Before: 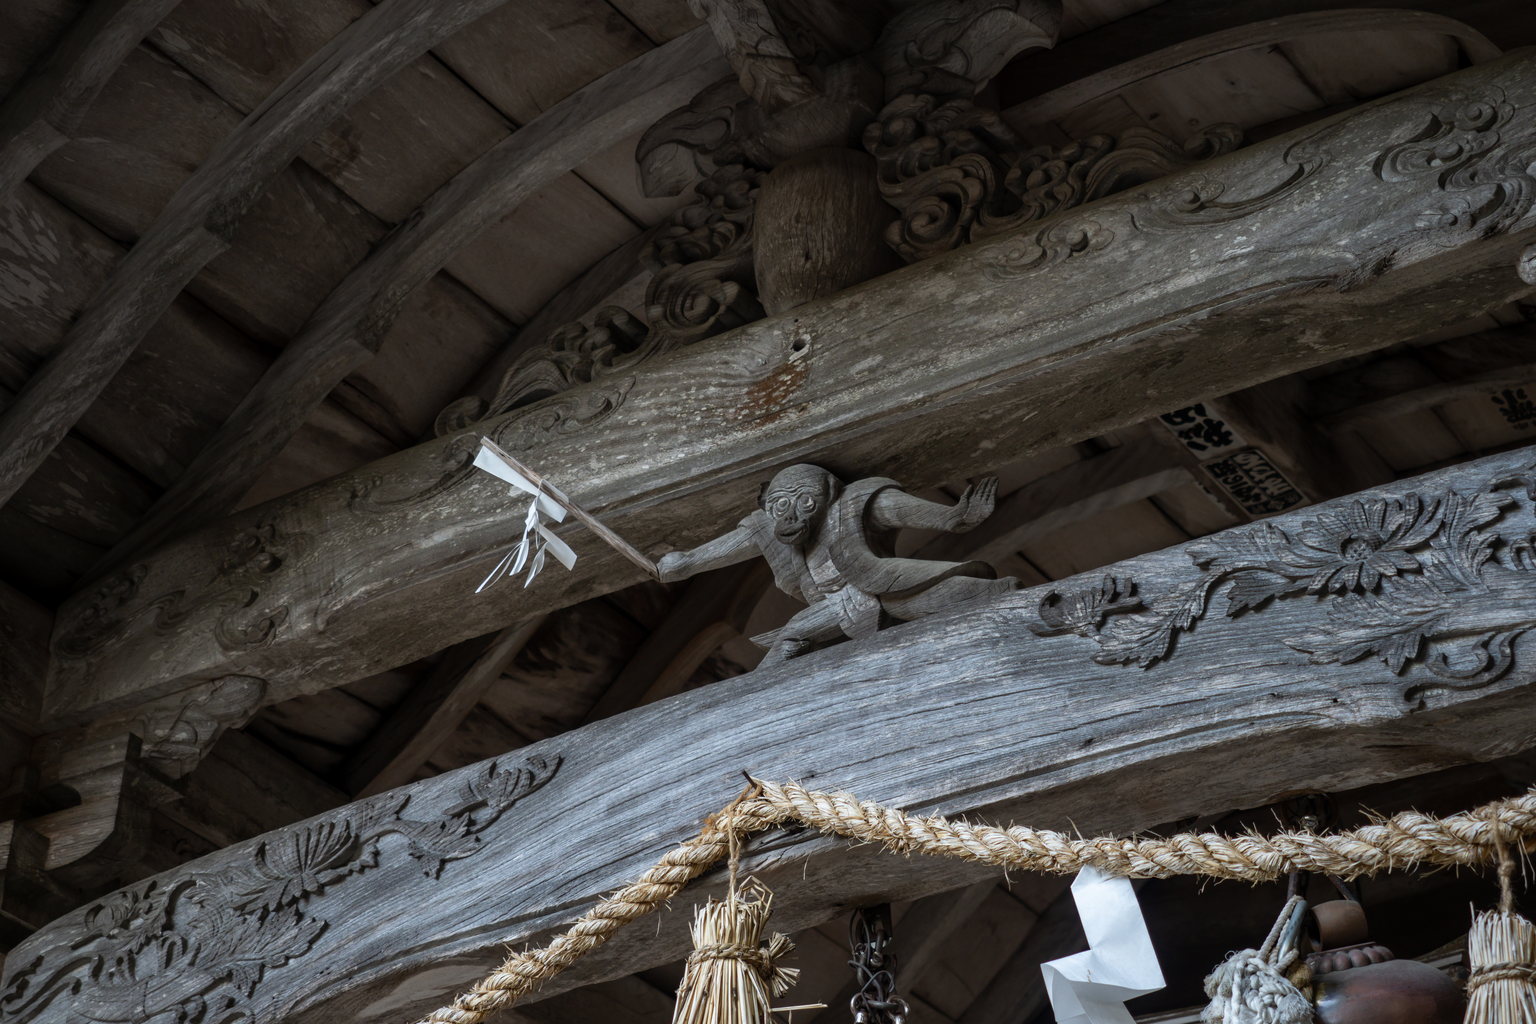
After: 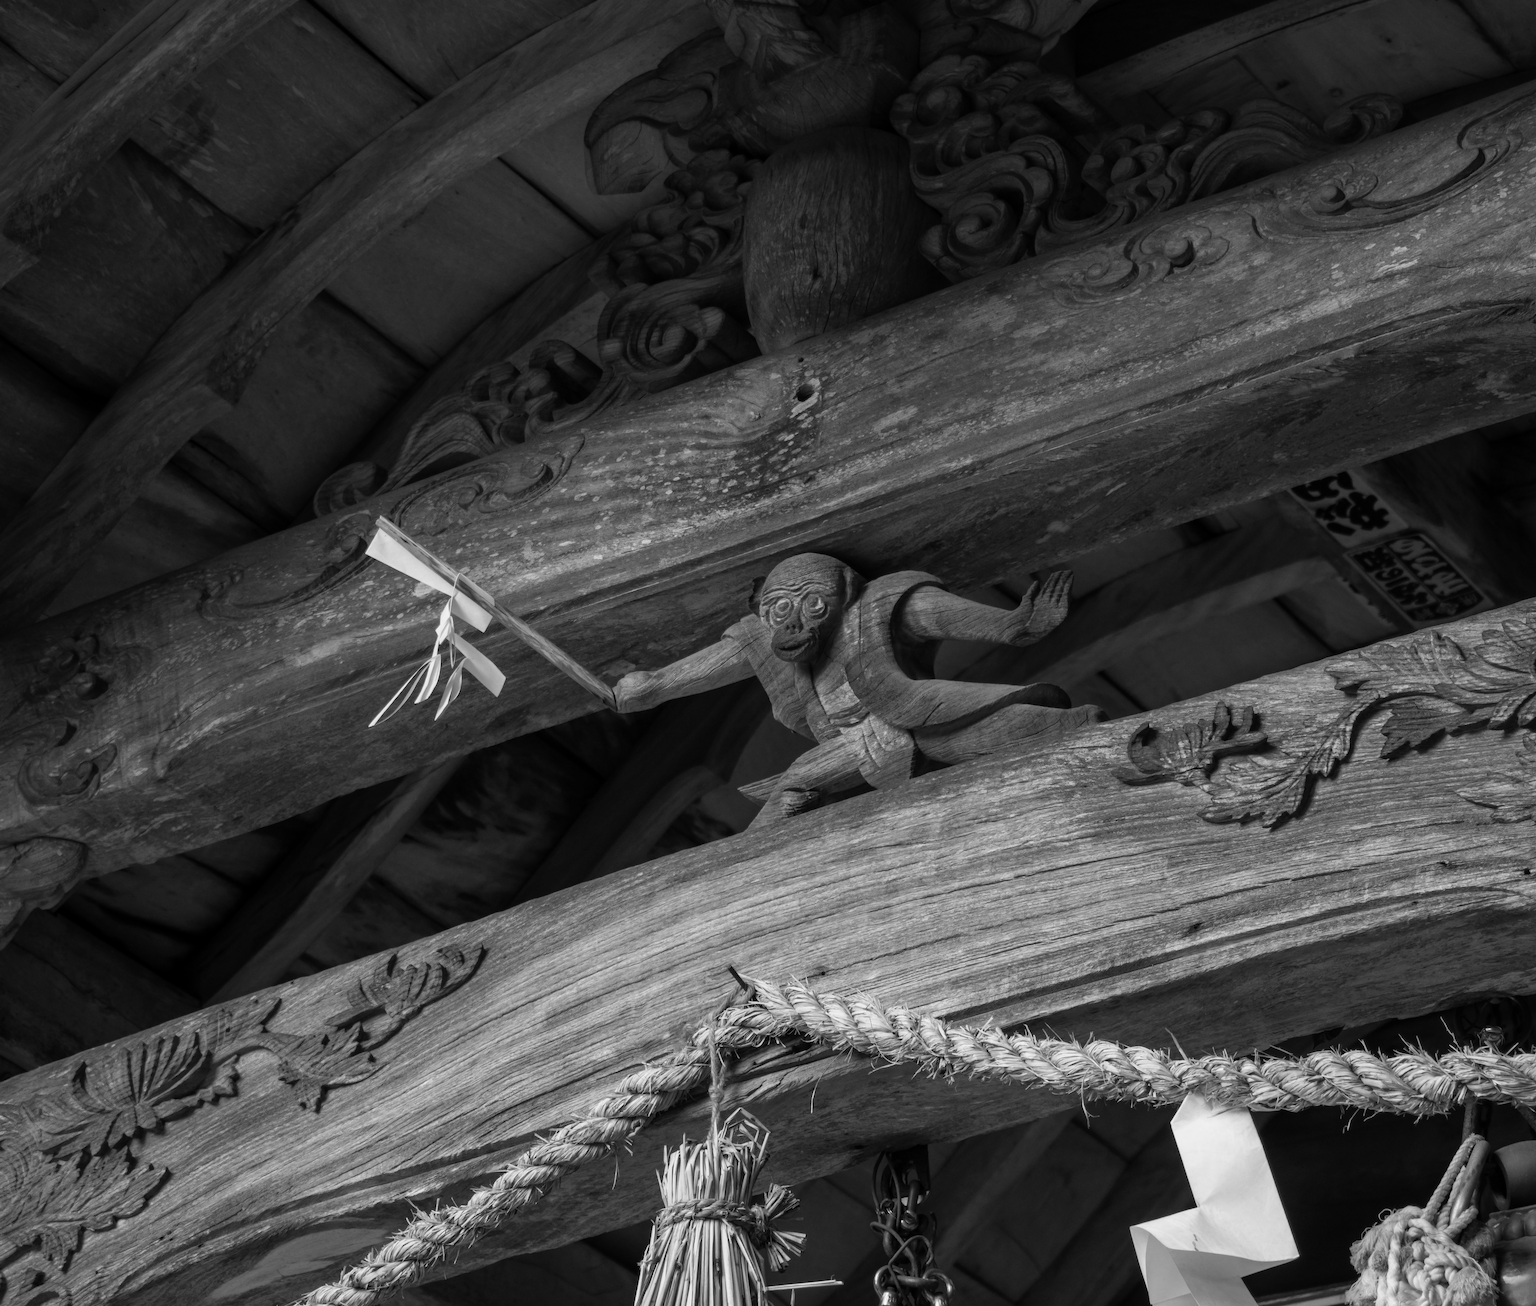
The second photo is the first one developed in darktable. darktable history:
crop and rotate: left 13.15%, top 5.251%, right 12.609%
color calibration: output gray [0.18, 0.41, 0.41, 0], gray › normalize channels true, illuminant same as pipeline (D50), adaptation XYZ, x 0.346, y 0.359, gamut compression 0
